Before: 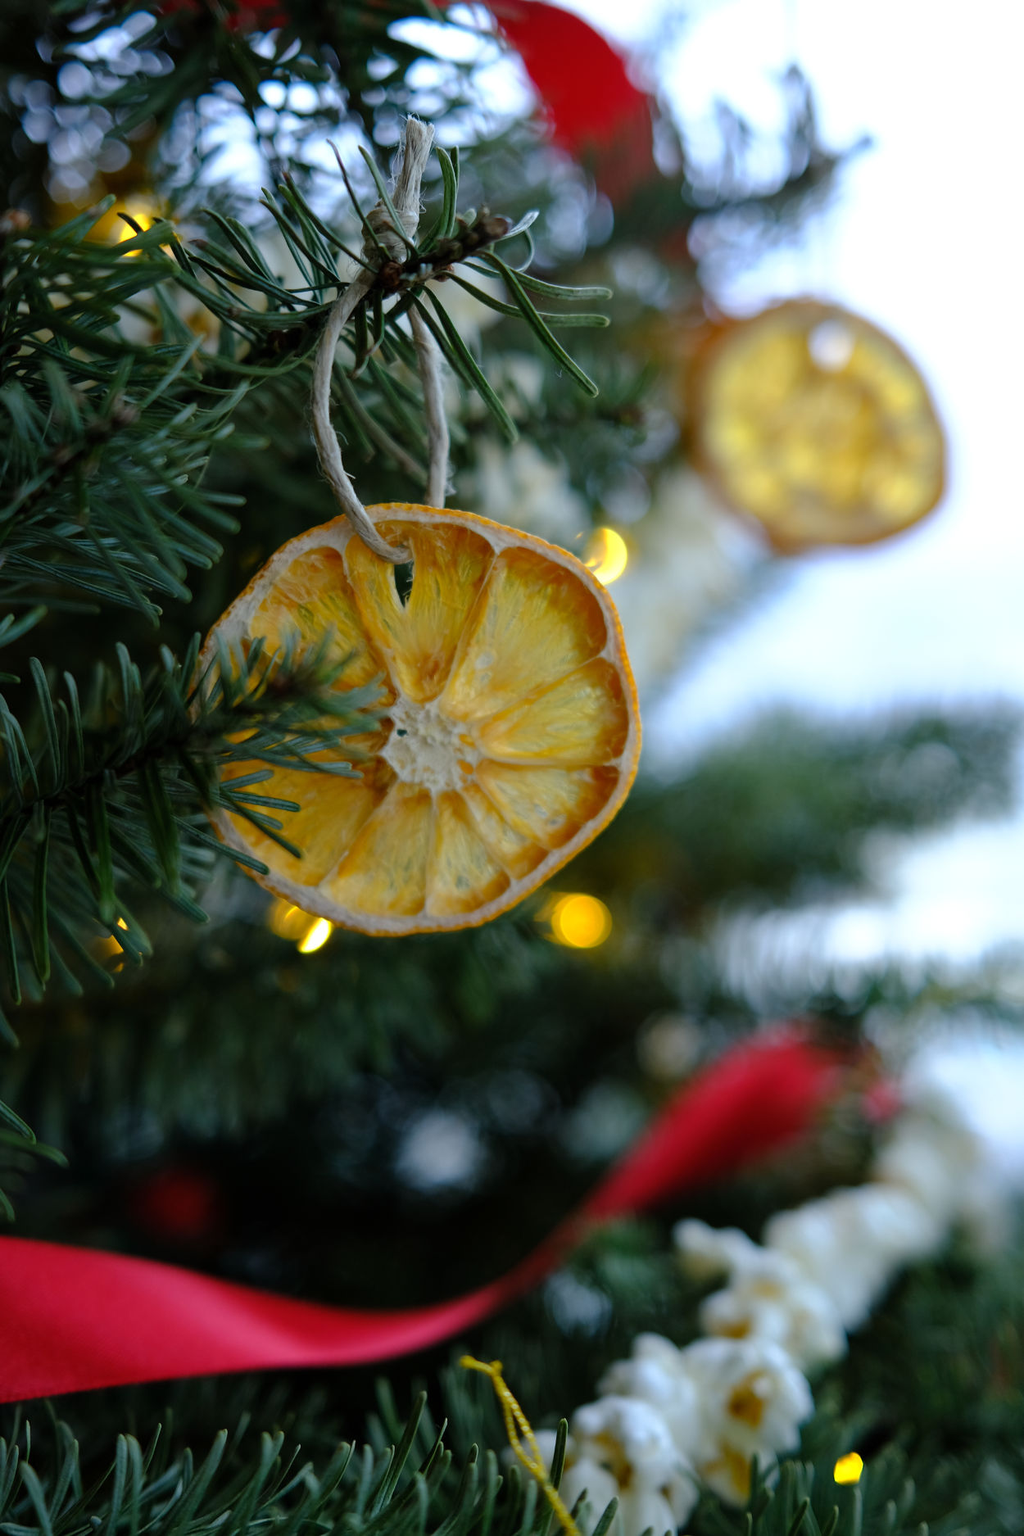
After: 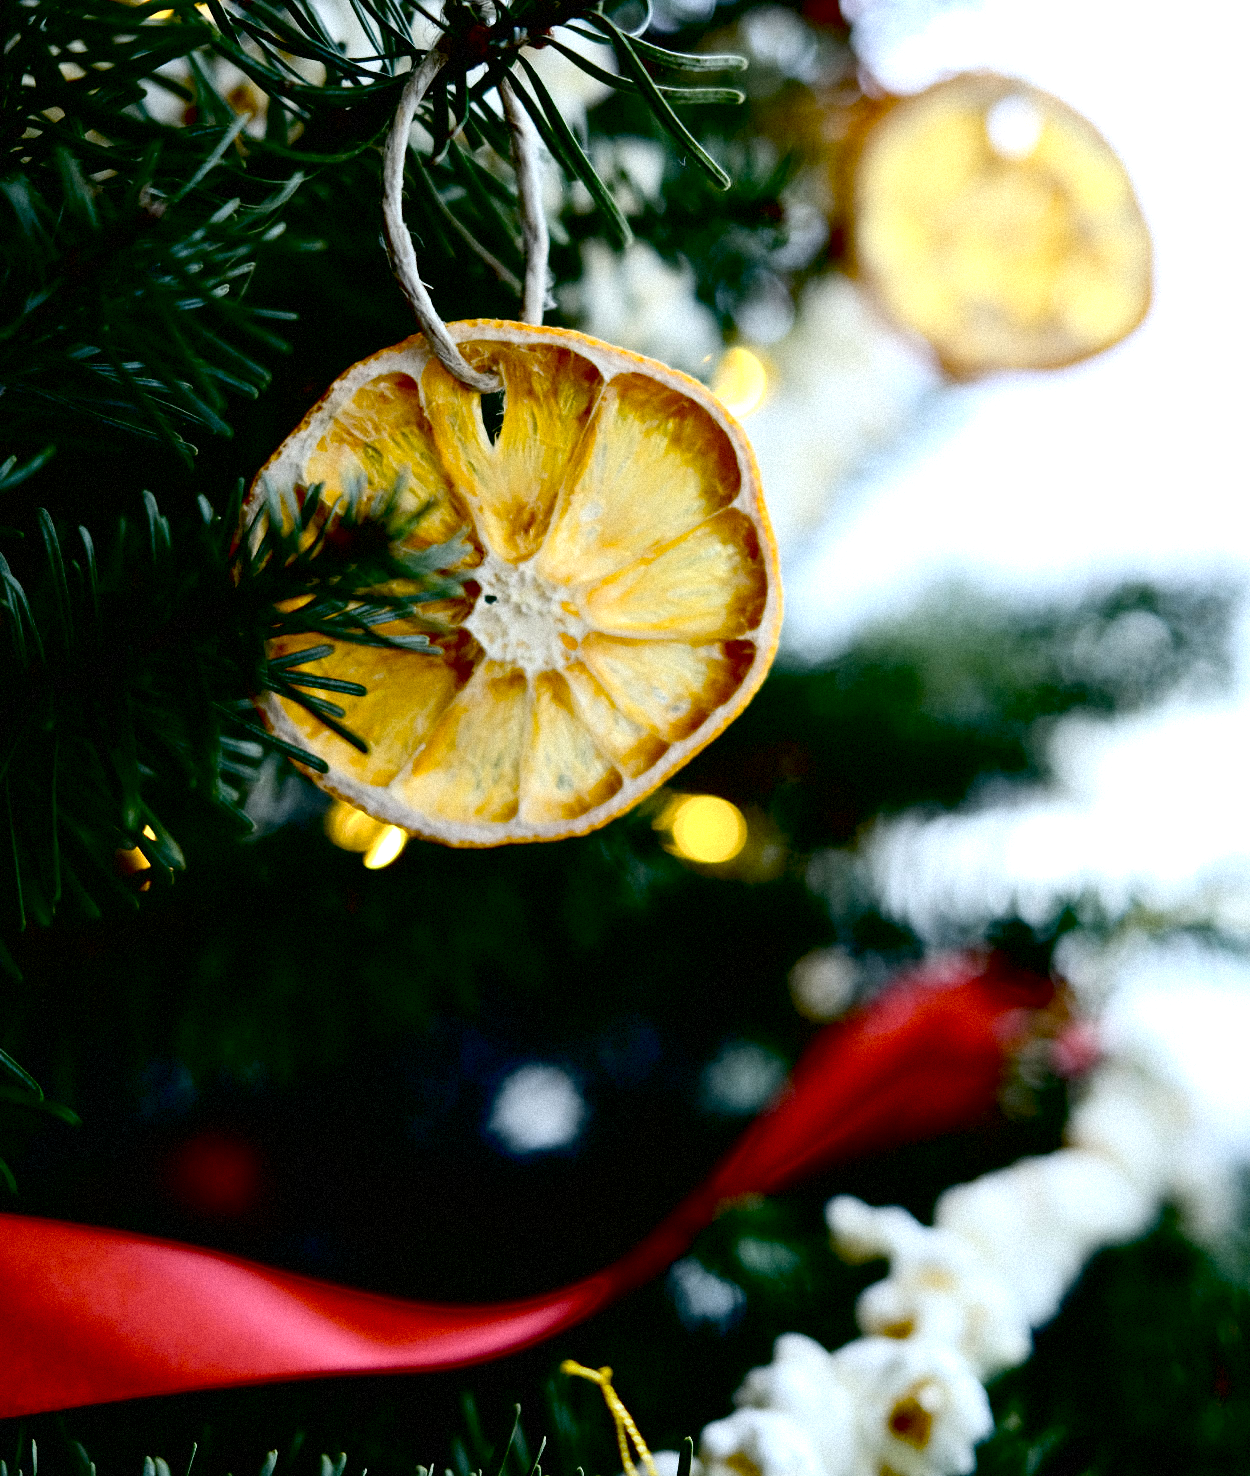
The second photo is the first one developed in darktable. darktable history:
exposure: black level correction 0.035, exposure 0.9 EV, compensate highlight preservation false
grain: mid-tones bias 0%
contrast brightness saturation: contrast 0.25, saturation -0.31
crop and rotate: top 15.774%, bottom 5.506%
